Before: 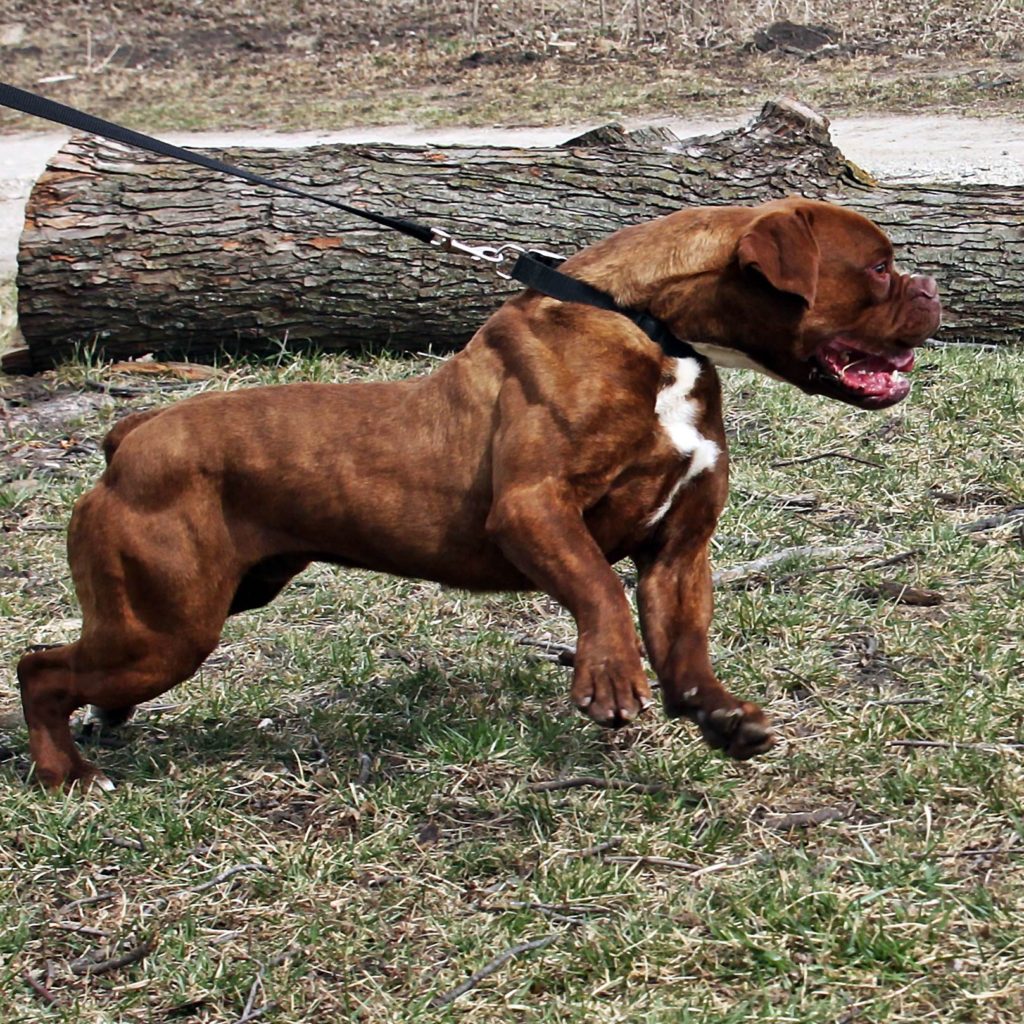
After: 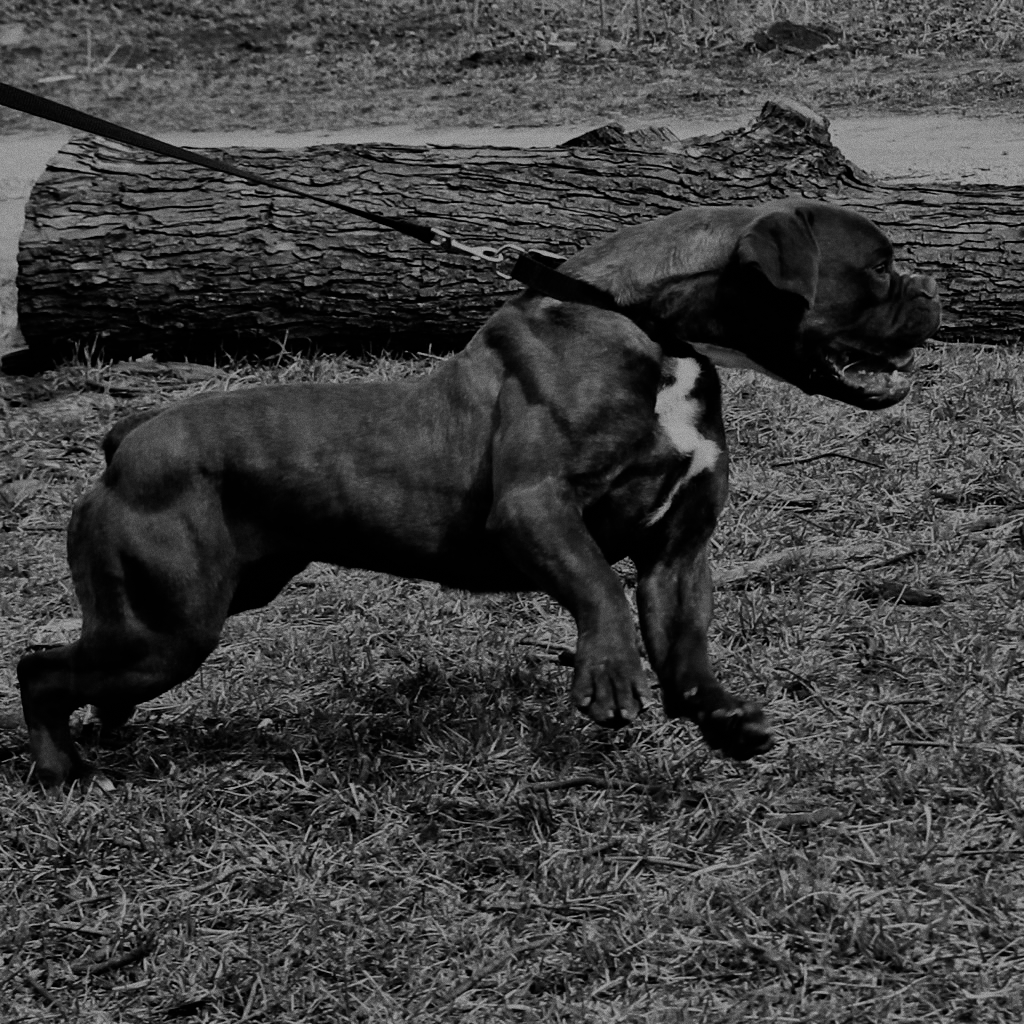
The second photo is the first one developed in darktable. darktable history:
exposure: exposure -1.468 EV, compensate highlight preservation false
grain: coarseness 0.09 ISO
filmic rgb: black relative exposure -7.65 EV, white relative exposure 4.56 EV, hardness 3.61, color science v6 (2022)
monochrome: on, module defaults
